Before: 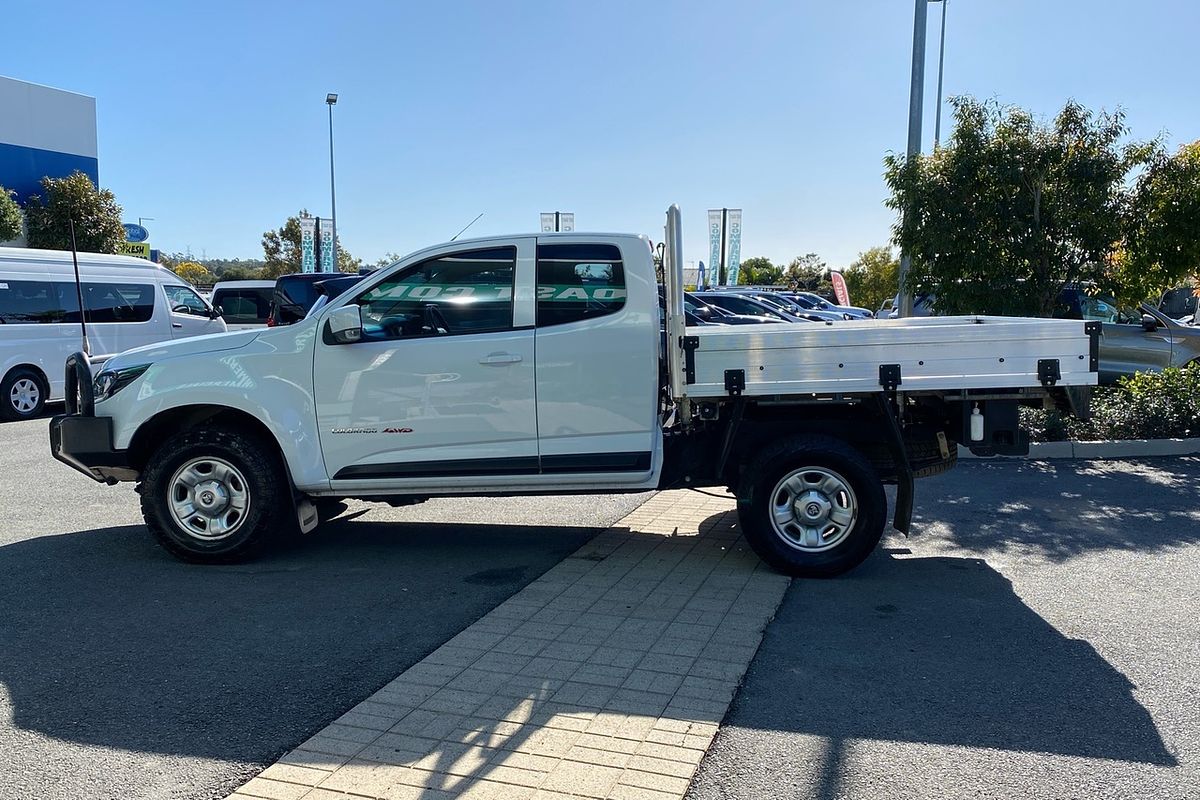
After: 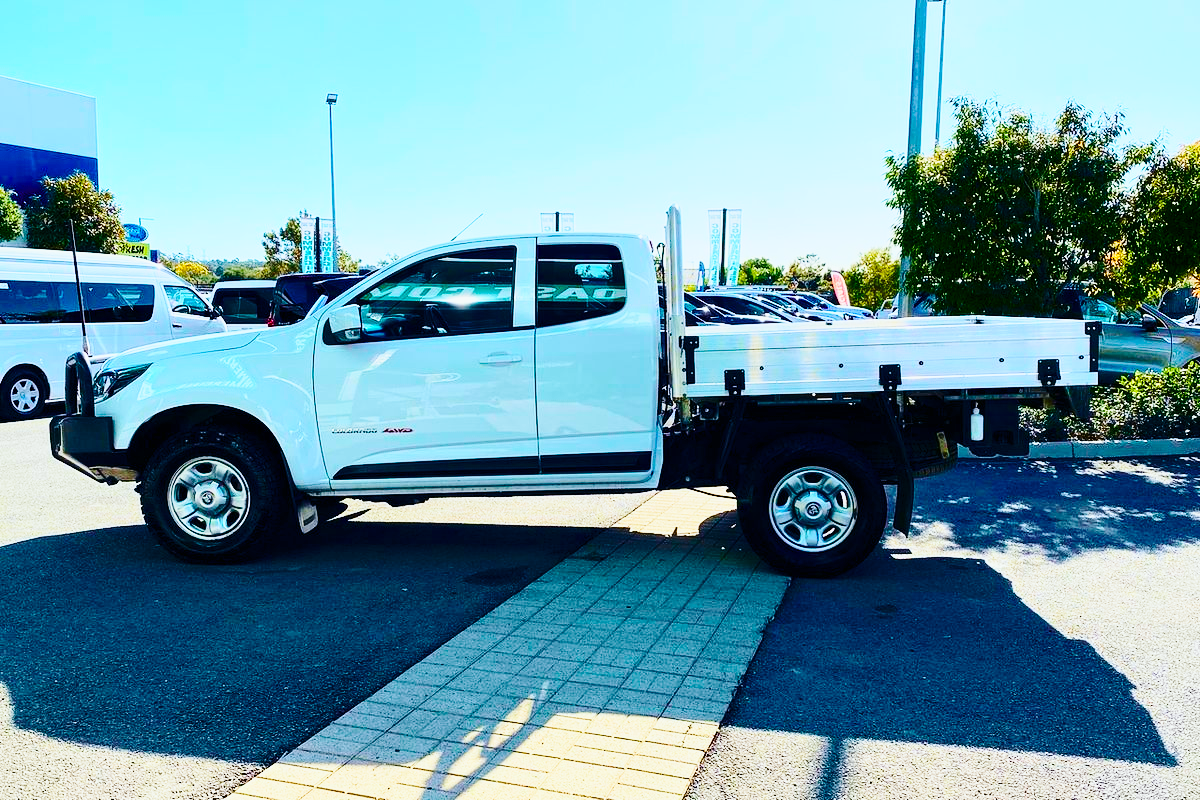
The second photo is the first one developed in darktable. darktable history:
tone curve: curves: ch0 [(0, 0) (0.114, 0.083) (0.291, 0.3) (0.447, 0.535) (0.602, 0.712) (0.772, 0.864) (0.999, 0.978)]; ch1 [(0, 0) (0.389, 0.352) (0.458, 0.433) (0.486, 0.474) (0.509, 0.505) (0.535, 0.541) (0.555, 0.557) (0.677, 0.724) (1, 1)]; ch2 [(0, 0) (0.369, 0.388) (0.449, 0.431) (0.501, 0.5) (0.528, 0.552) (0.561, 0.596) (0.697, 0.721) (1, 1)], color space Lab, independent channels, preserve colors none
base curve: curves: ch0 [(0, 0) (0.028, 0.03) (0.121, 0.232) (0.46, 0.748) (0.859, 0.968) (1, 1)], preserve colors none
color balance rgb: perceptual saturation grading › global saturation 20%, perceptual saturation grading › highlights -25%, perceptual saturation grading › shadows 50.52%, global vibrance 40.24%
